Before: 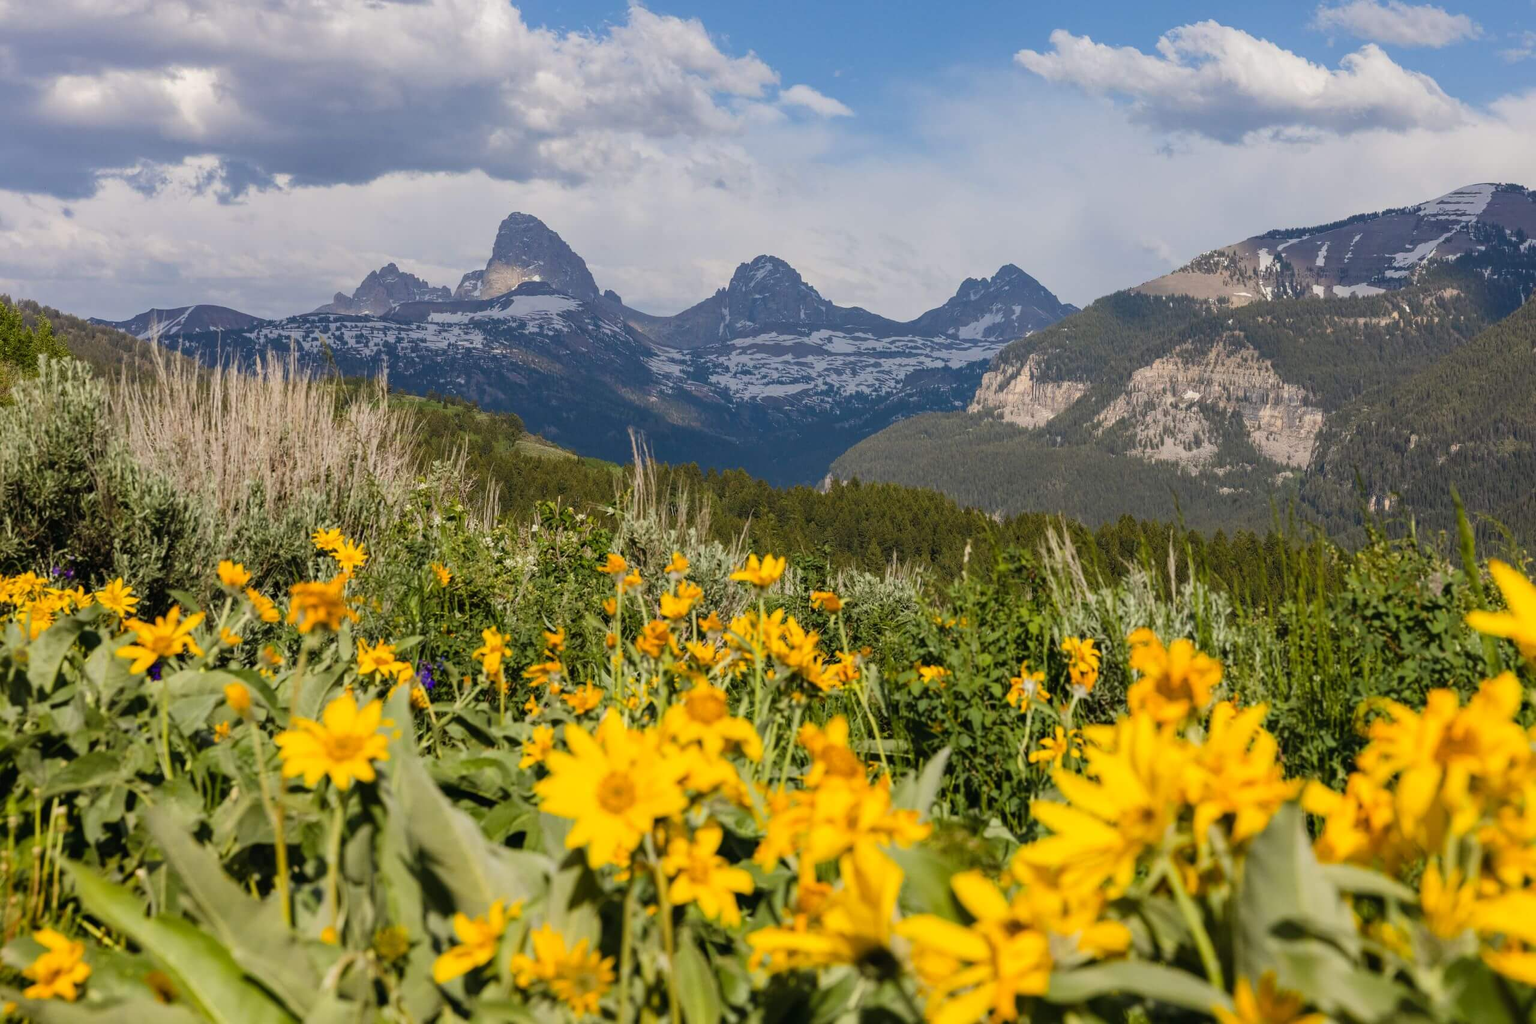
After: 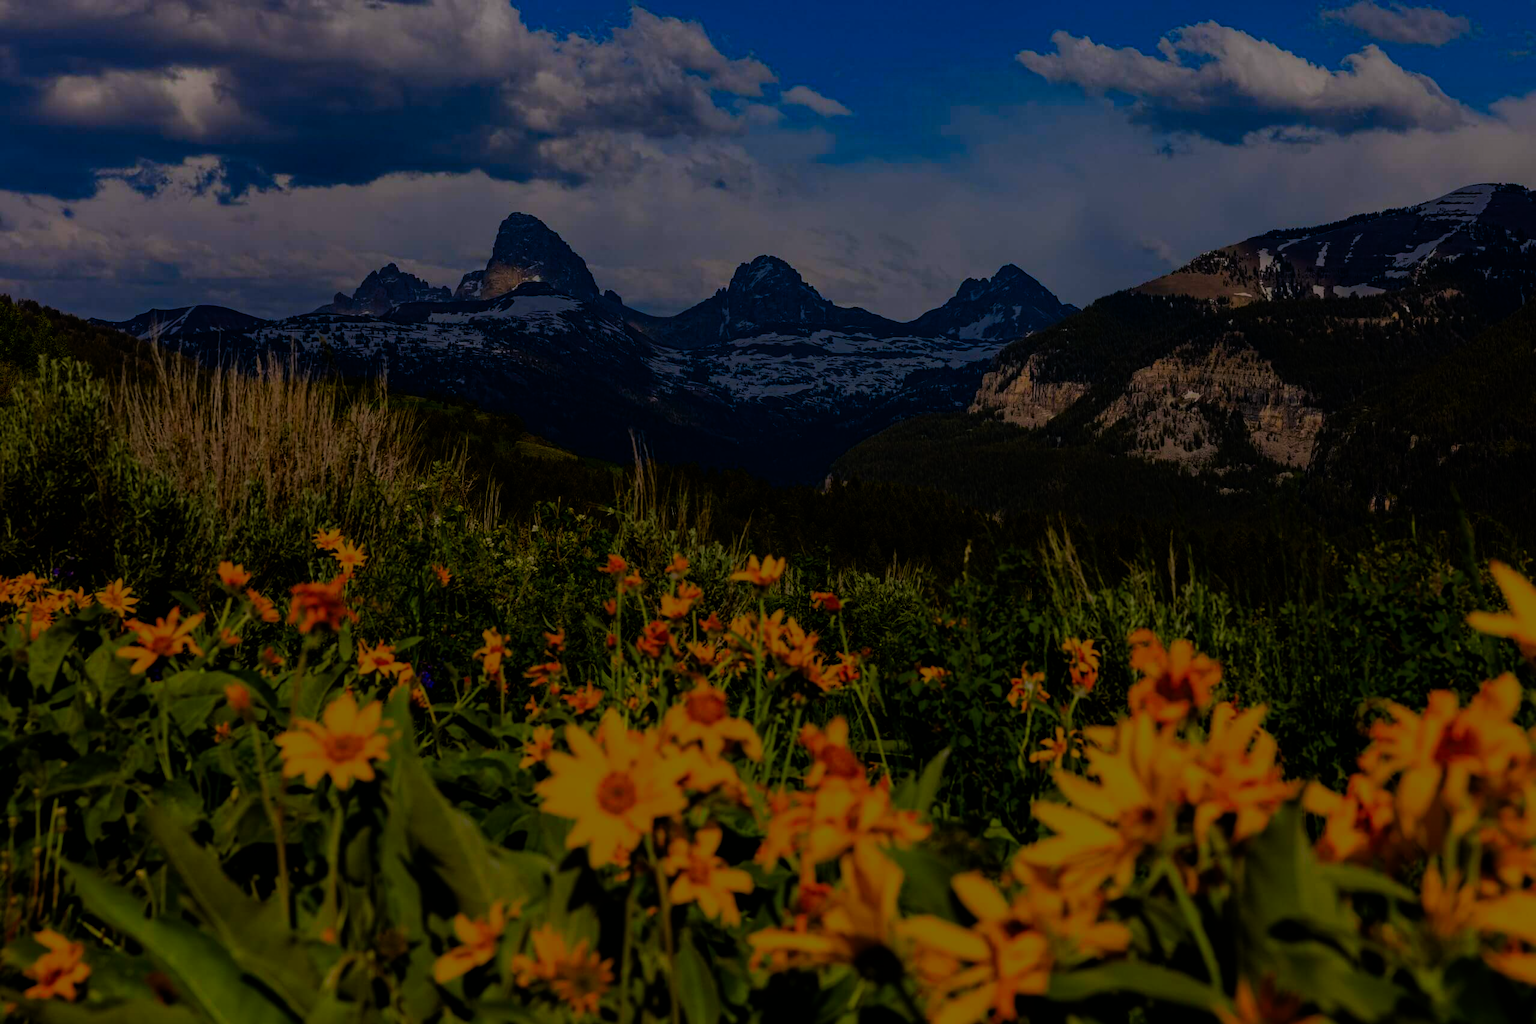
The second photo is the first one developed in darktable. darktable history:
filmic rgb: black relative exposure -6.98 EV, white relative exposure 5.63 EV, hardness 2.86
tone equalizer: -8 EV -0.75 EV, -7 EV -0.7 EV, -6 EV -0.6 EV, -5 EV -0.4 EV, -3 EV 0.4 EV, -2 EV 0.6 EV, -1 EV 0.7 EV, +0 EV 0.75 EV, edges refinement/feathering 500, mask exposure compensation -1.57 EV, preserve details no
exposure: exposure -2.446 EV, compensate highlight preservation false
color correction: highlights a* 1.59, highlights b* -1.7, saturation 2.48
haze removal: strength 0.4, distance 0.22, compatibility mode true, adaptive false
